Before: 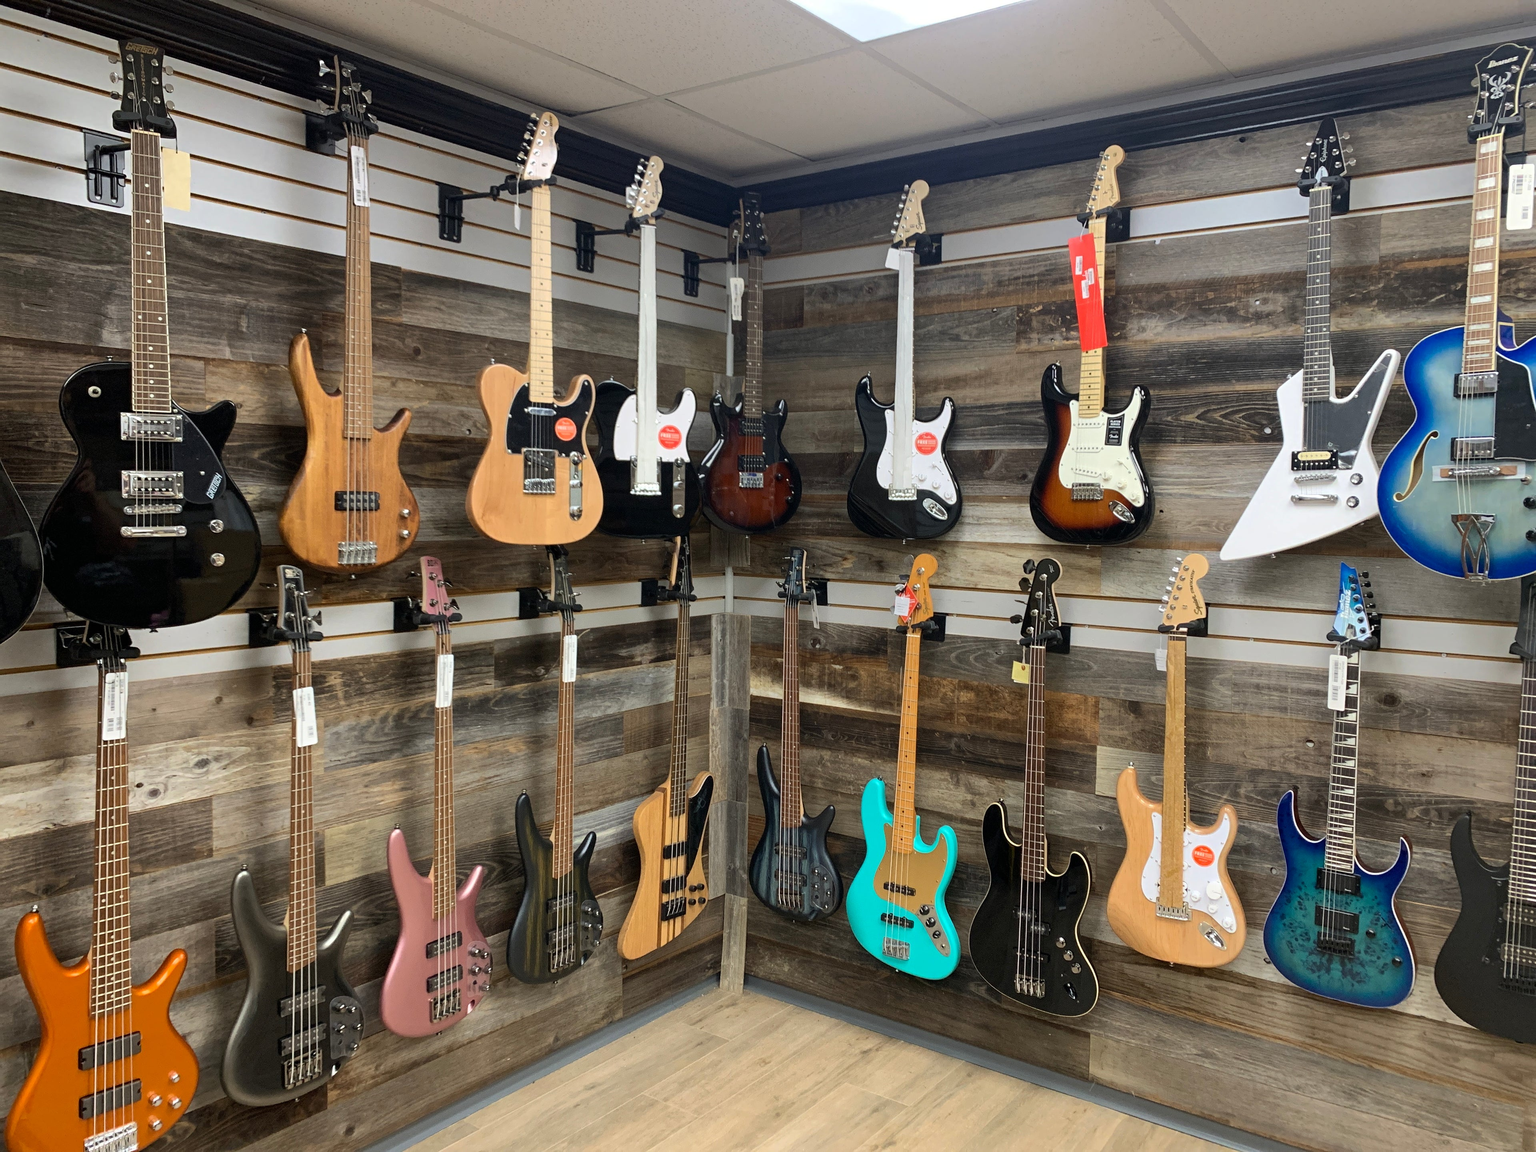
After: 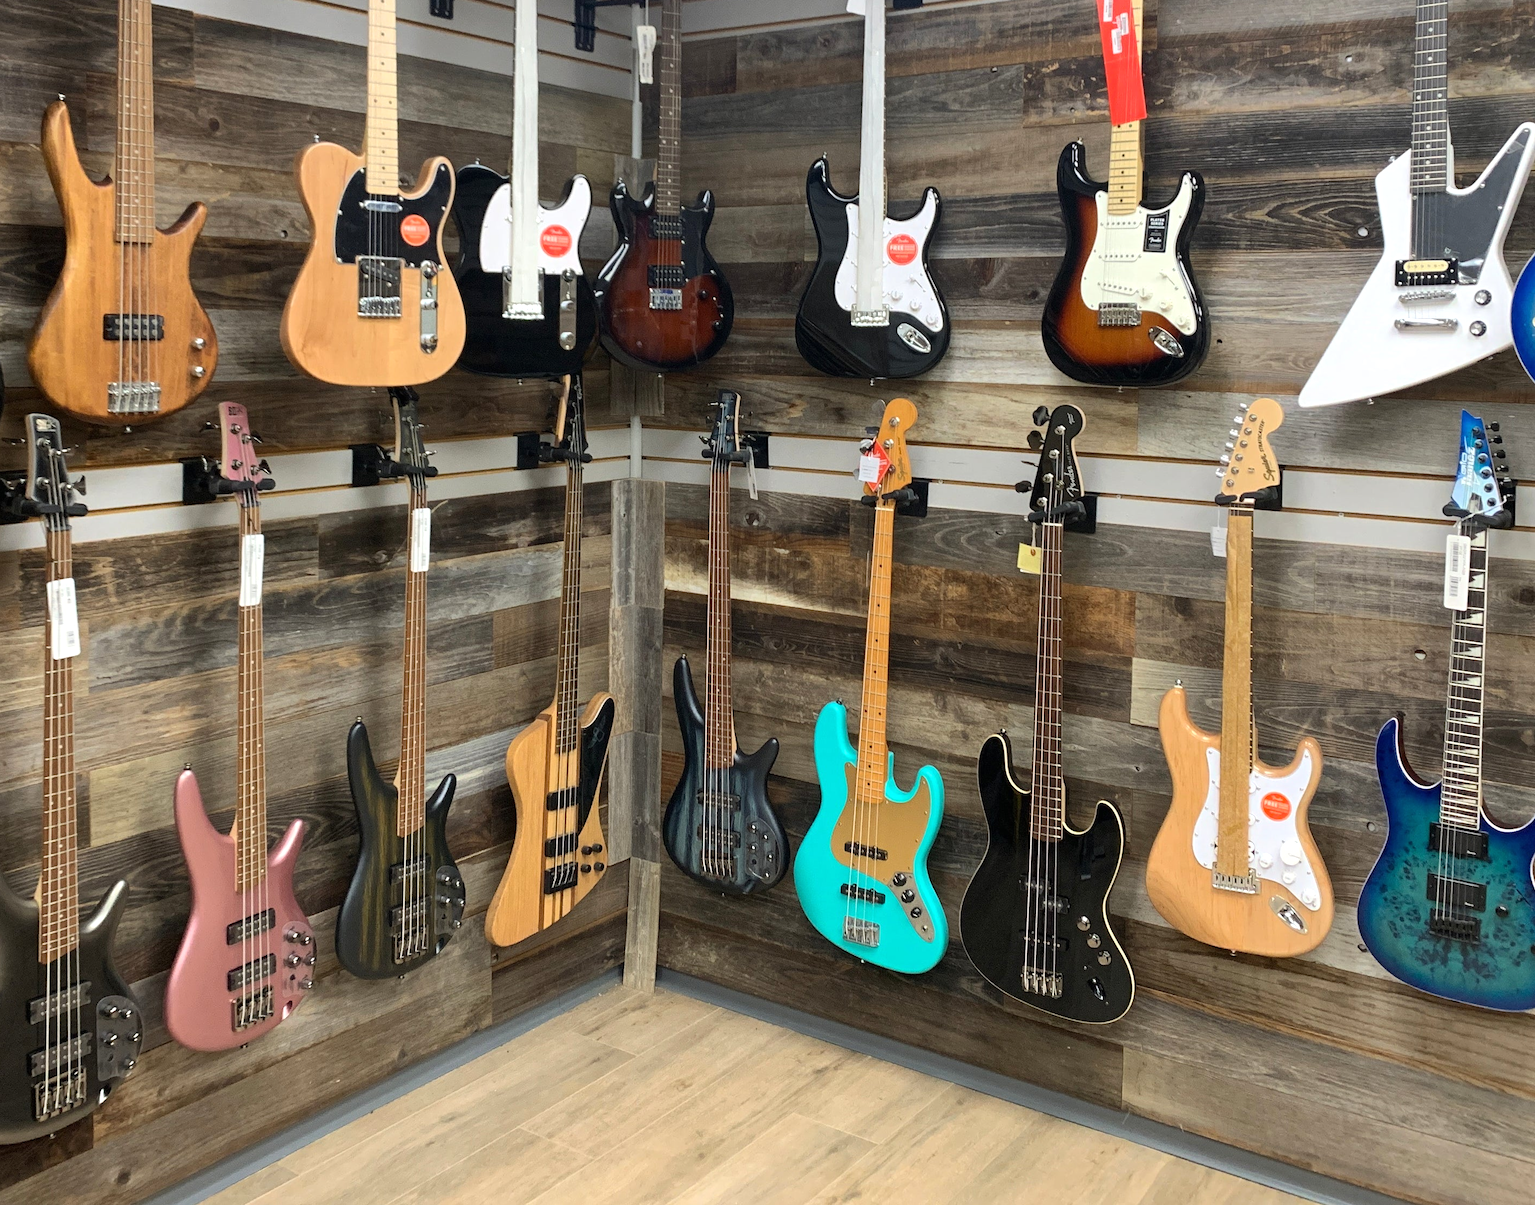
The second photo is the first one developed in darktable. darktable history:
crop: left 16.825%, top 22.474%, right 9.1%
exposure: black level correction 0, exposure 0.199 EV, compensate highlight preservation false
